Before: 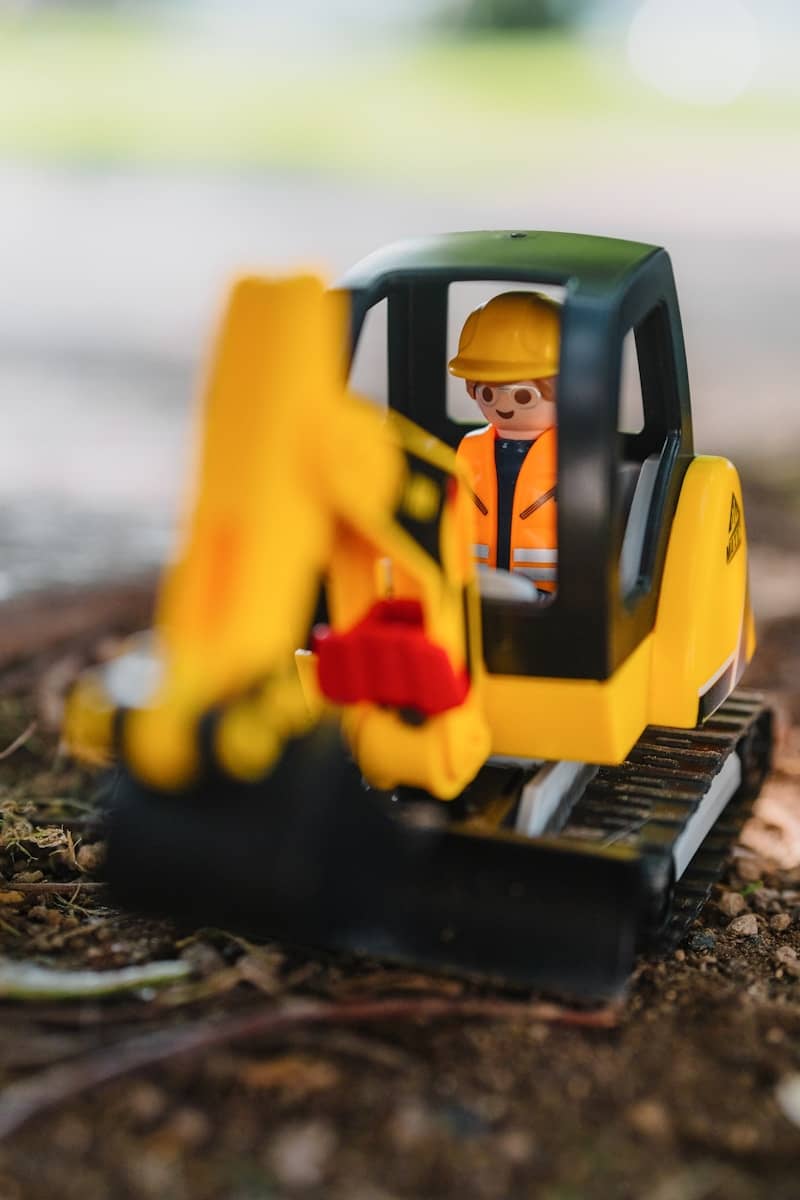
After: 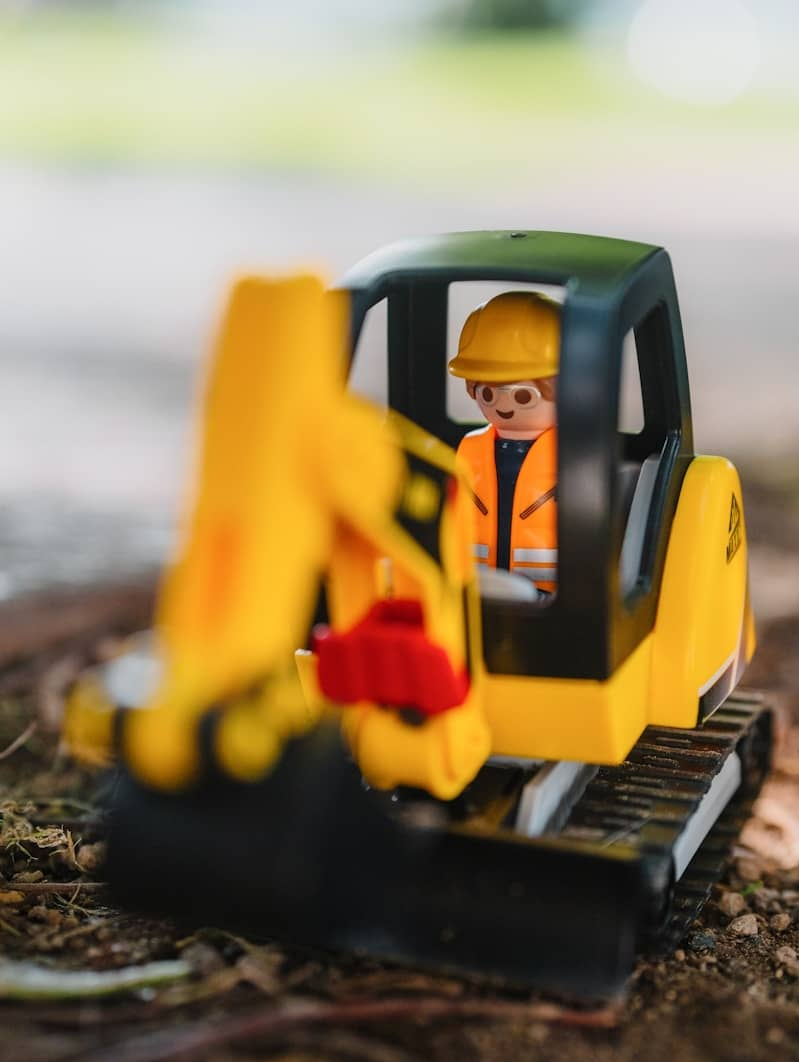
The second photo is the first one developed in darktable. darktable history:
crop and rotate: top 0%, bottom 11.47%
